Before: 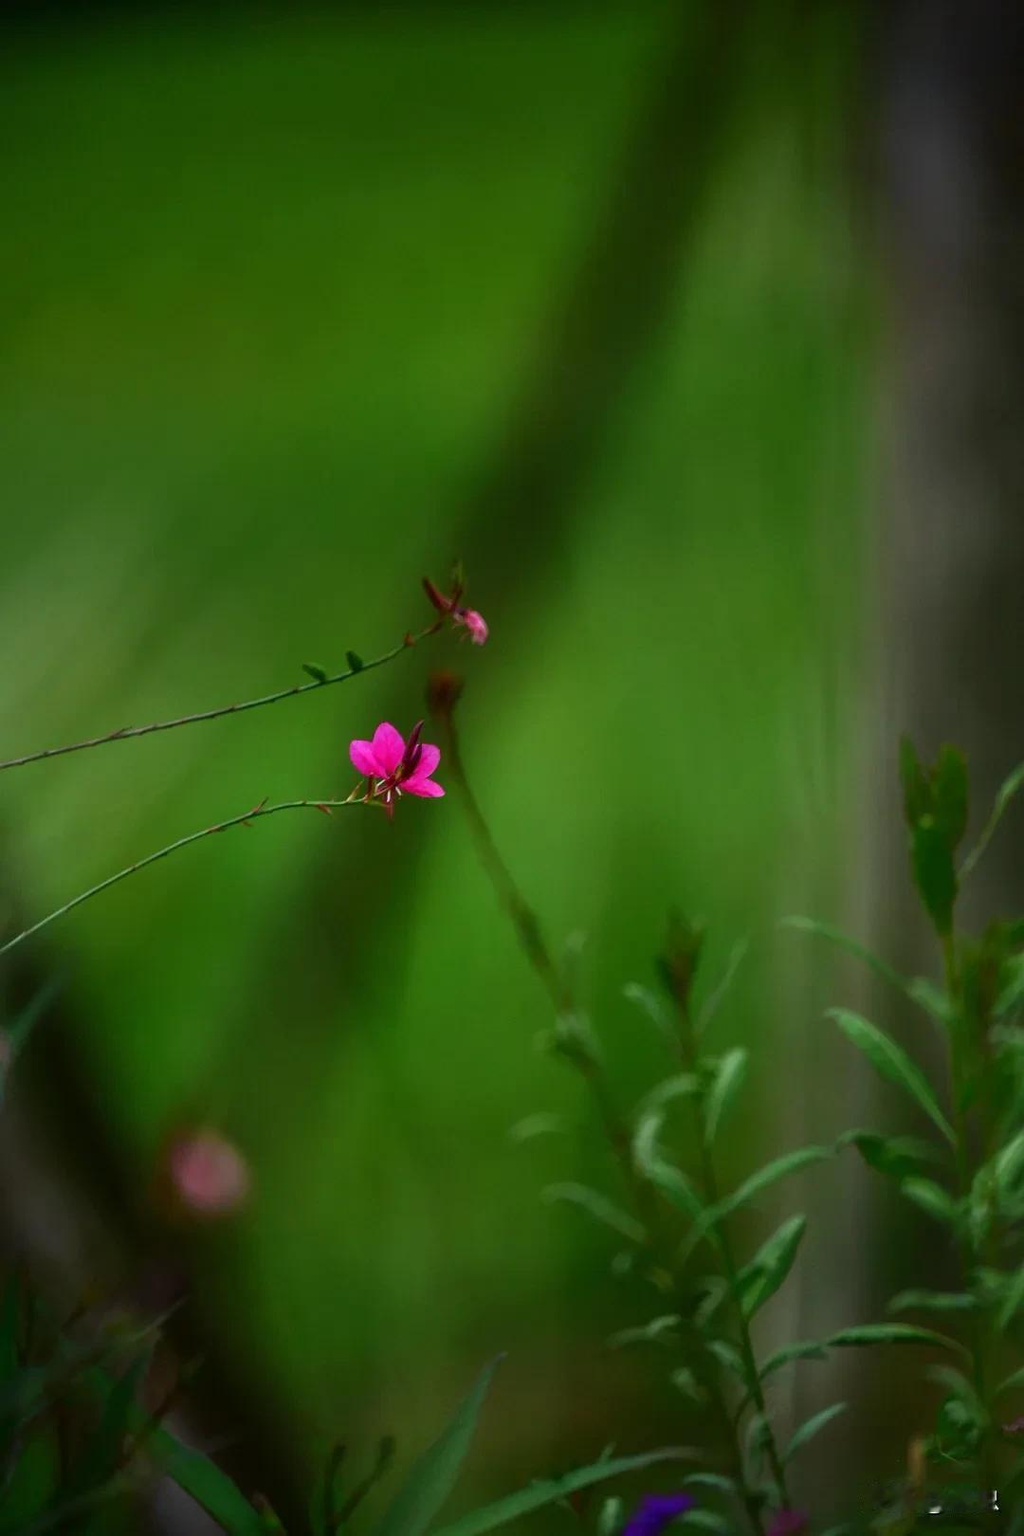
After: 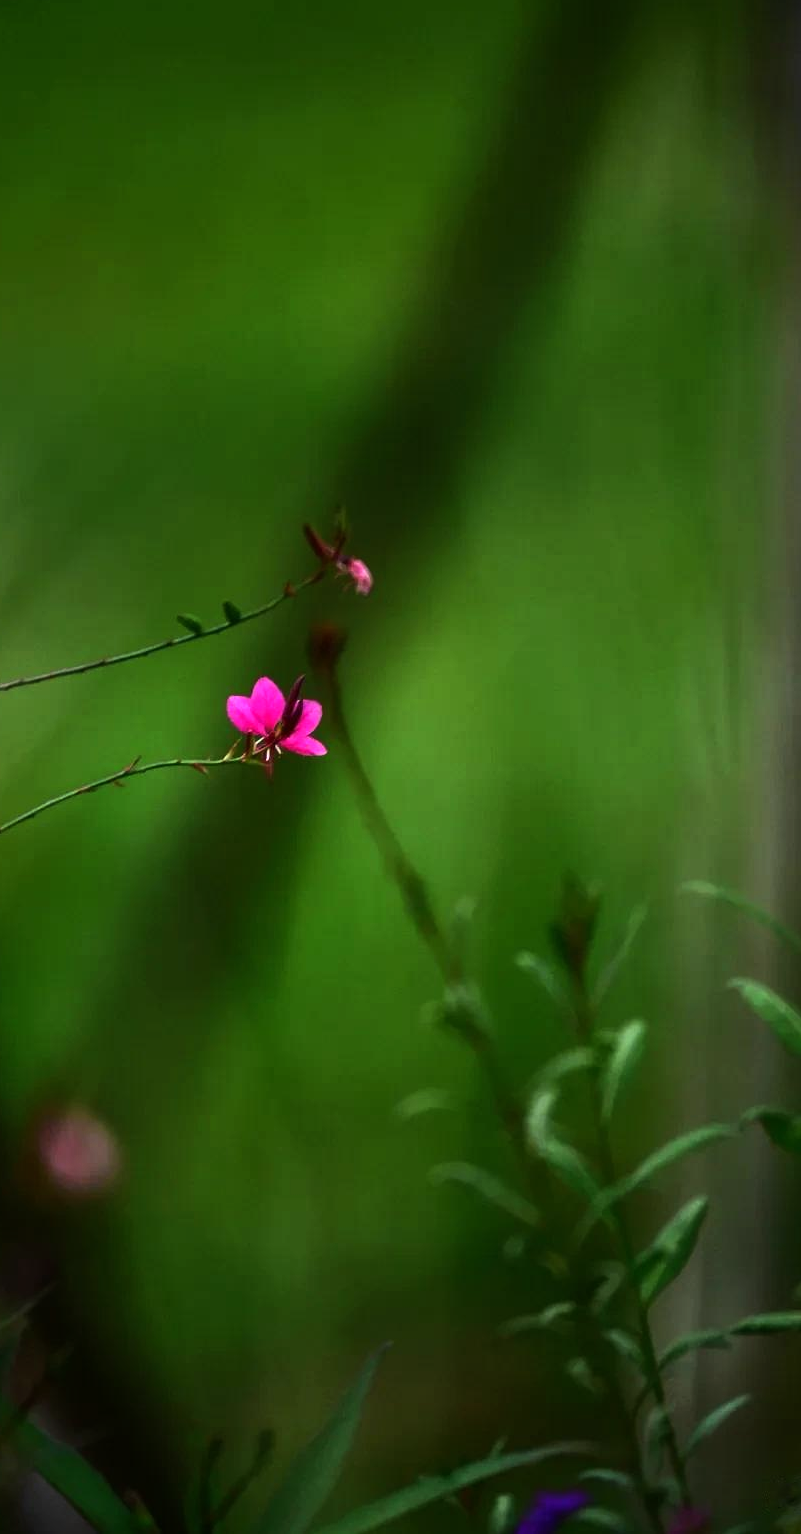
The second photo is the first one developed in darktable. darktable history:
tone equalizer: -8 EV -0.75 EV, -7 EV -0.7 EV, -6 EV -0.6 EV, -5 EV -0.4 EV, -3 EV 0.4 EV, -2 EV 0.6 EV, -1 EV 0.7 EV, +0 EV 0.75 EV, edges refinement/feathering 500, mask exposure compensation -1.57 EV, preserve details no
crop and rotate: left 13.15%, top 5.251%, right 12.609%
